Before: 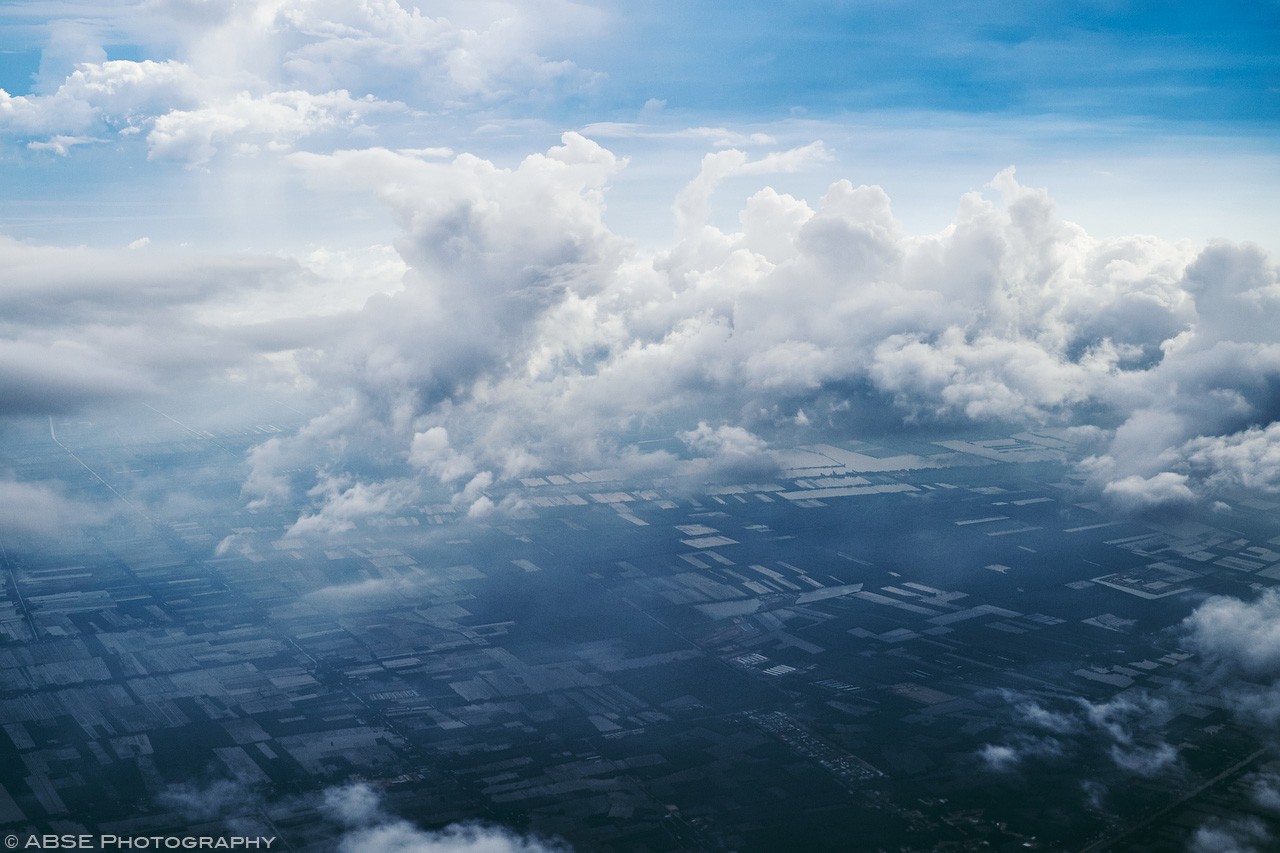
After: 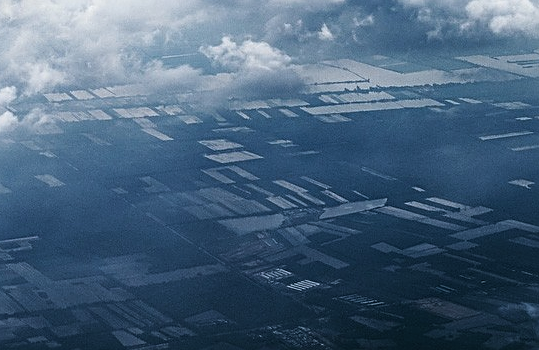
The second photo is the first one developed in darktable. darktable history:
sharpen: on, module defaults
crop: left 37.221%, top 45.169%, right 20.63%, bottom 13.777%
color calibration: illuminant same as pipeline (D50), x 0.346, y 0.359, temperature 5002.42 K
filmic rgb: black relative exposure -9.08 EV, white relative exposure 2.3 EV, hardness 7.49
